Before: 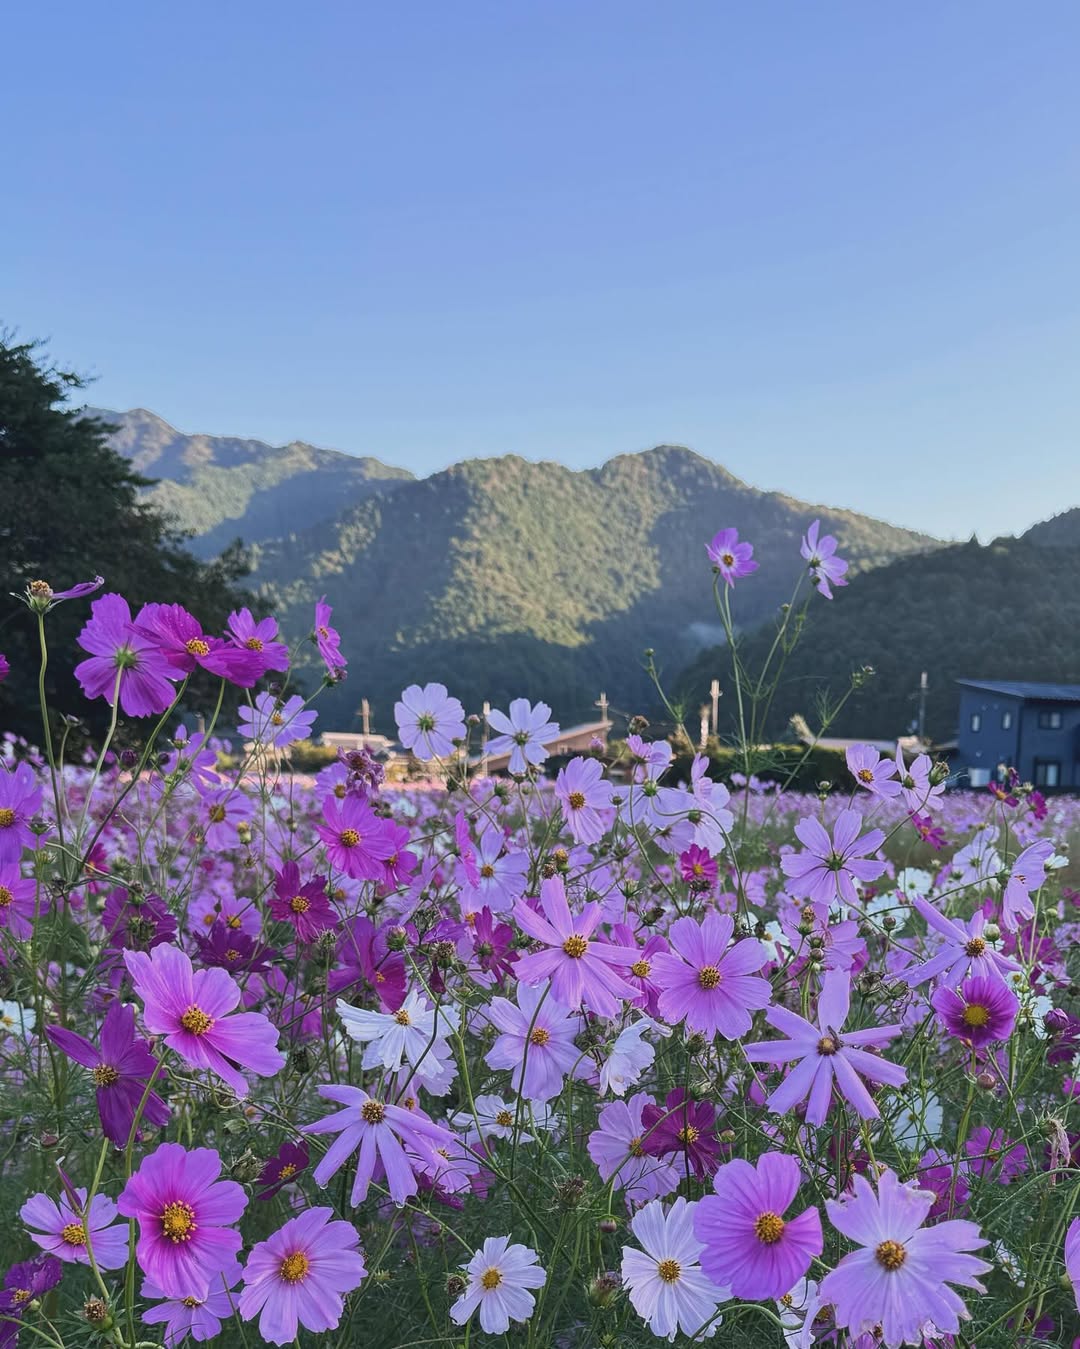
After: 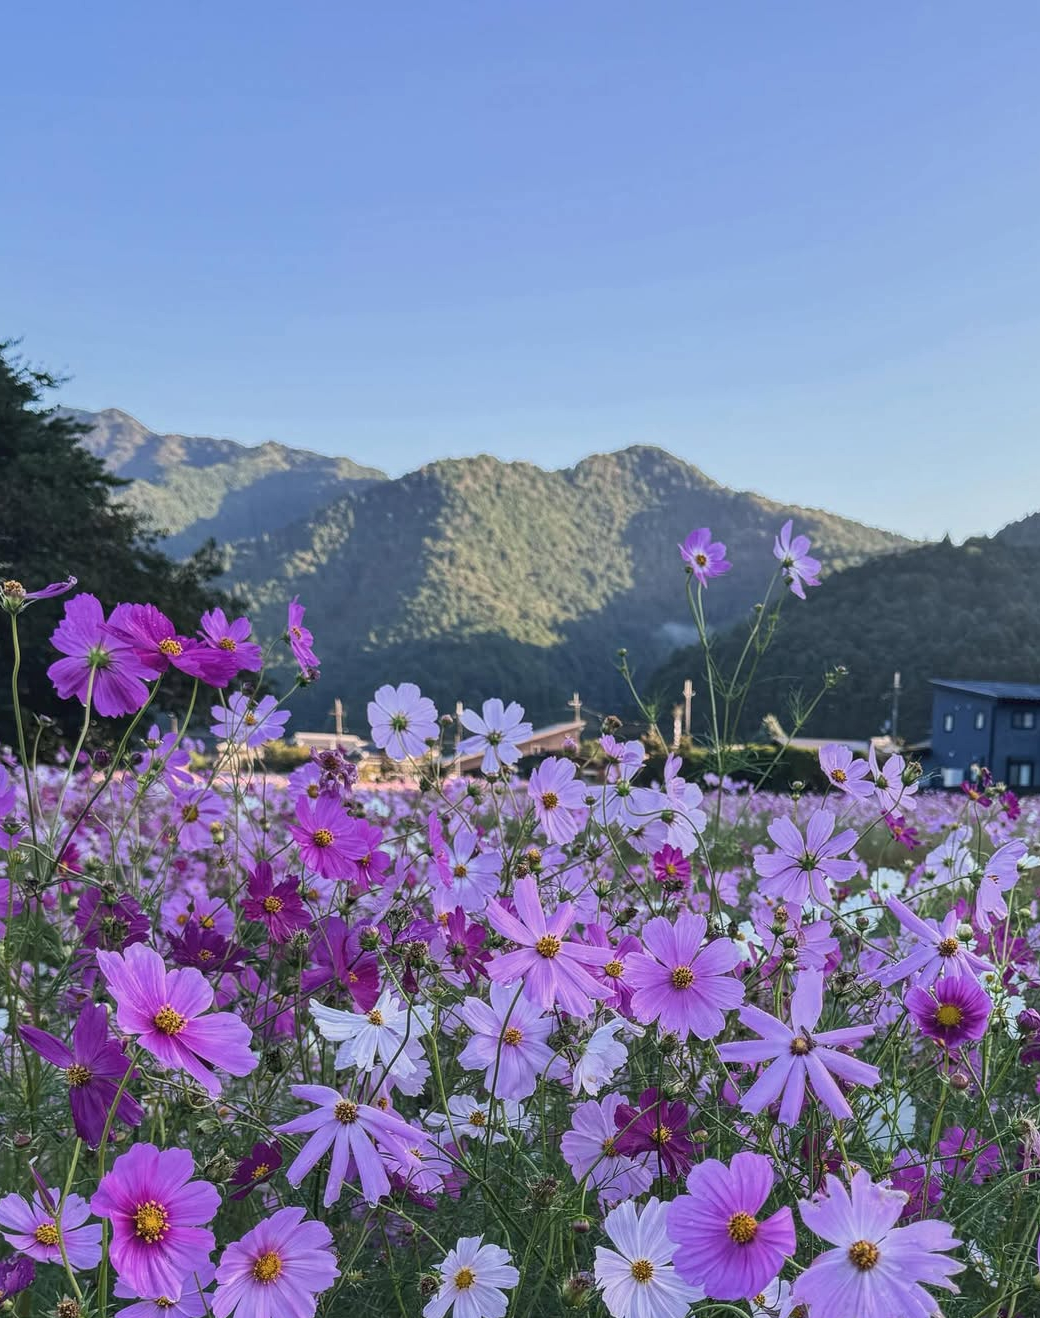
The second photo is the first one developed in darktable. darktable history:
crop and rotate: left 2.536%, right 1.107%, bottom 2.246%
local contrast: on, module defaults
